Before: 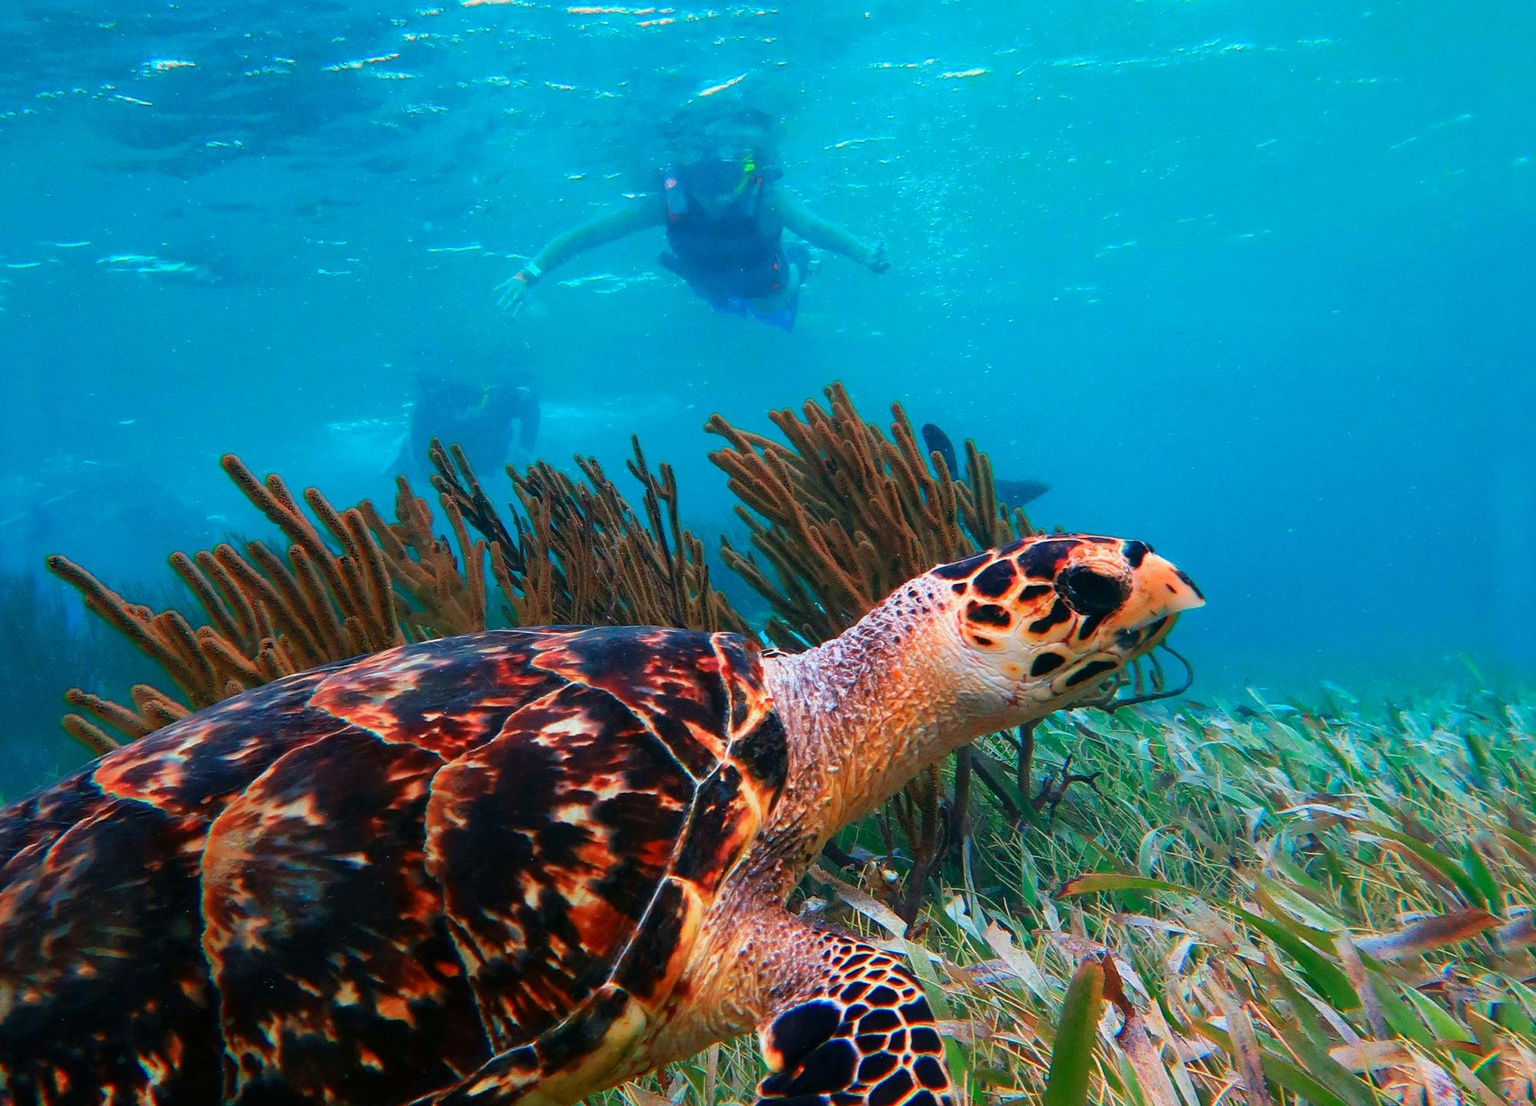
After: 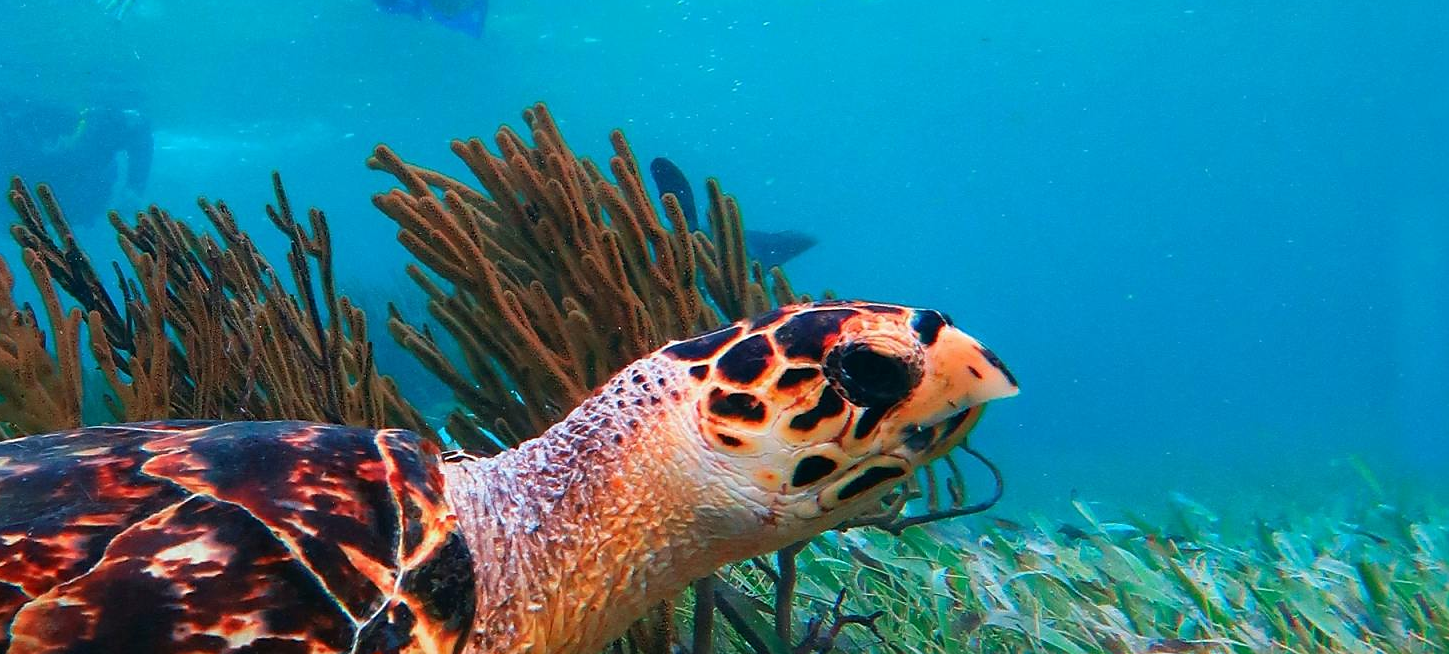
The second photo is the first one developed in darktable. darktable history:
crop and rotate: left 27.537%, top 27.363%, bottom 27.212%
exposure: compensate highlight preservation false
sharpen: radius 1.502, amount 0.394, threshold 1.639
